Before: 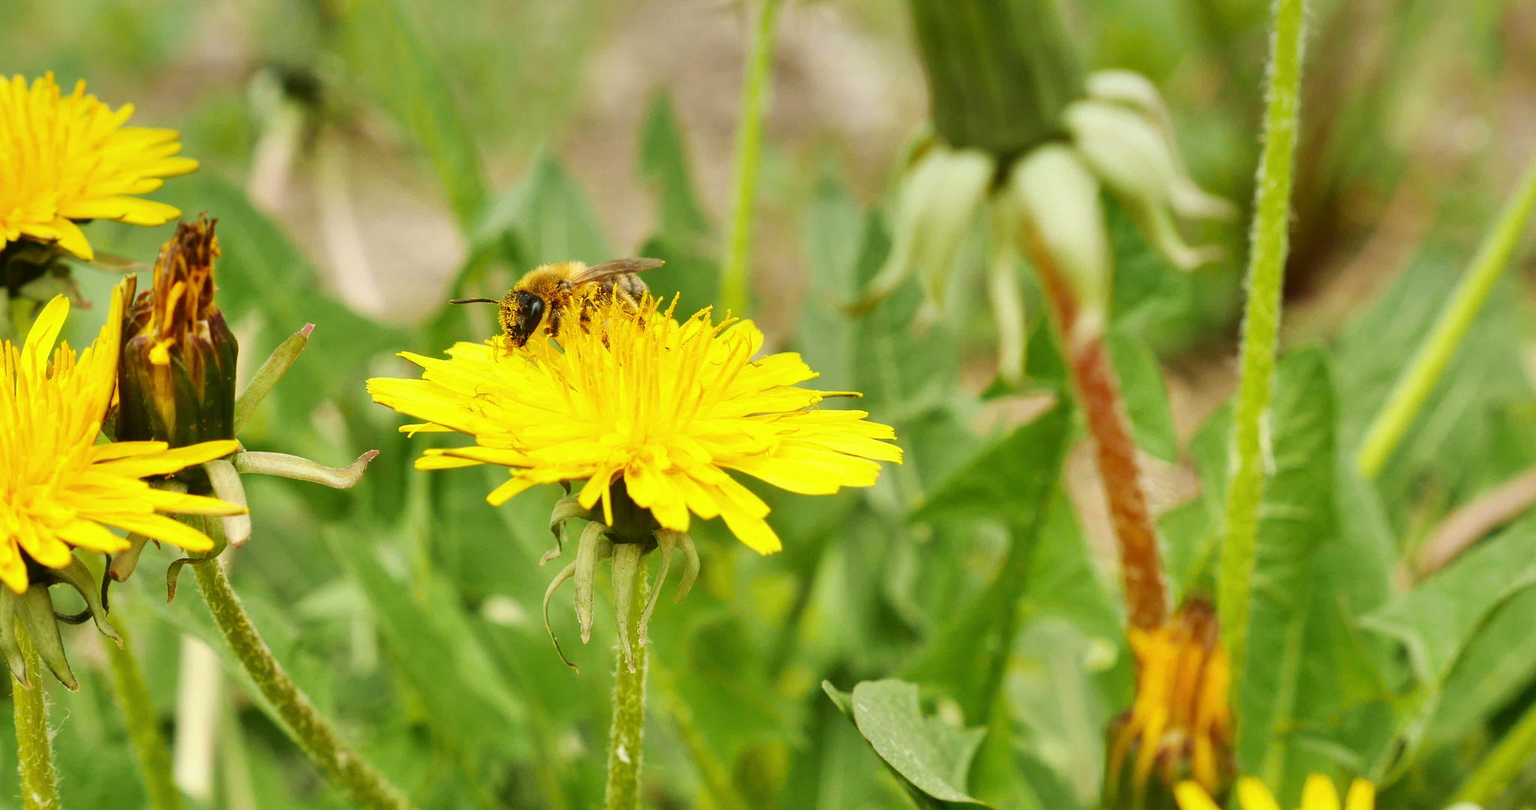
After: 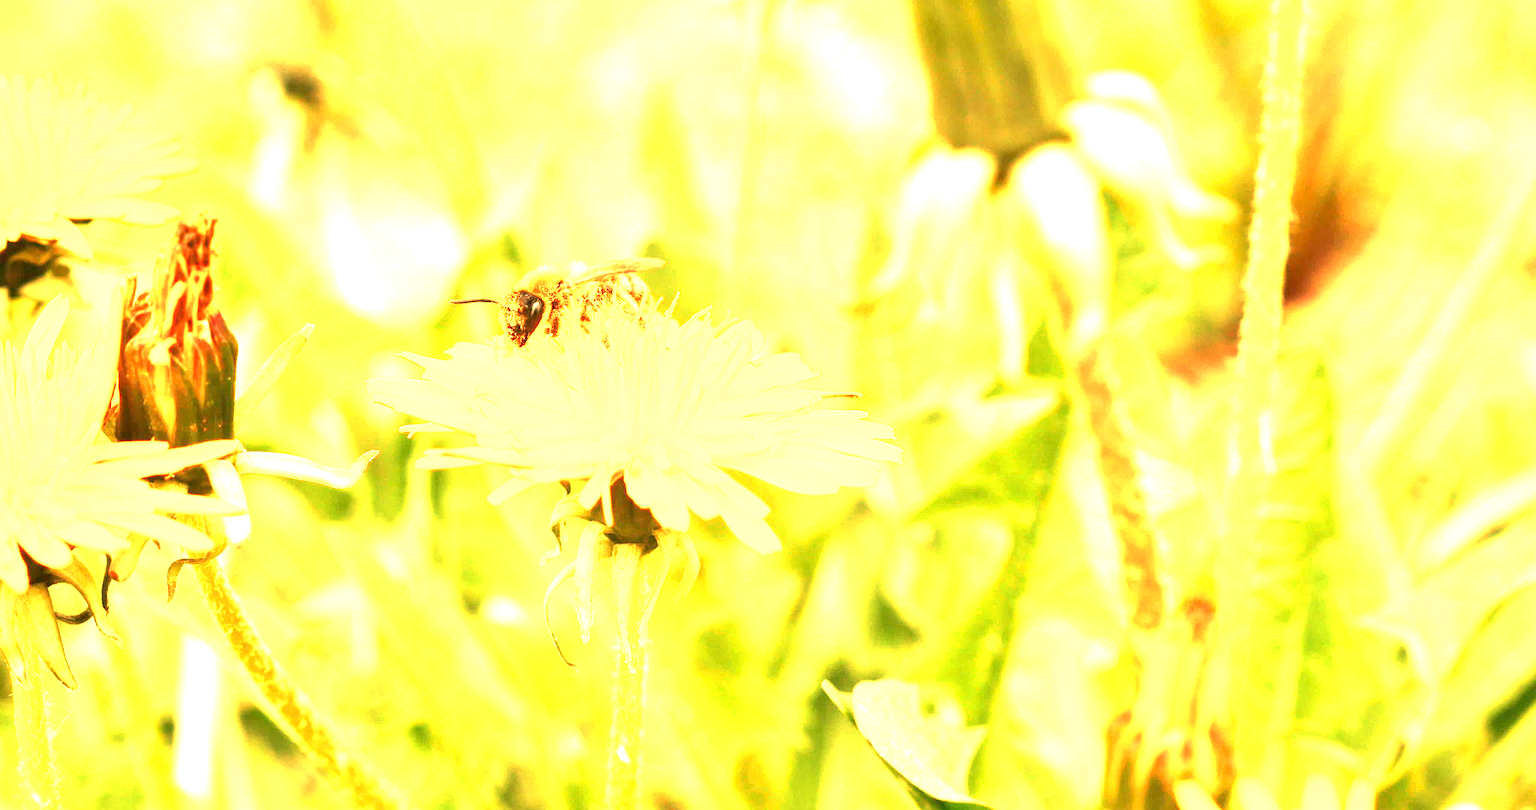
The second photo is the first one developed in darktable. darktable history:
velvia: strength 45%
white balance: red 1.467, blue 0.684
exposure: exposure 2.207 EV, compensate highlight preservation false
